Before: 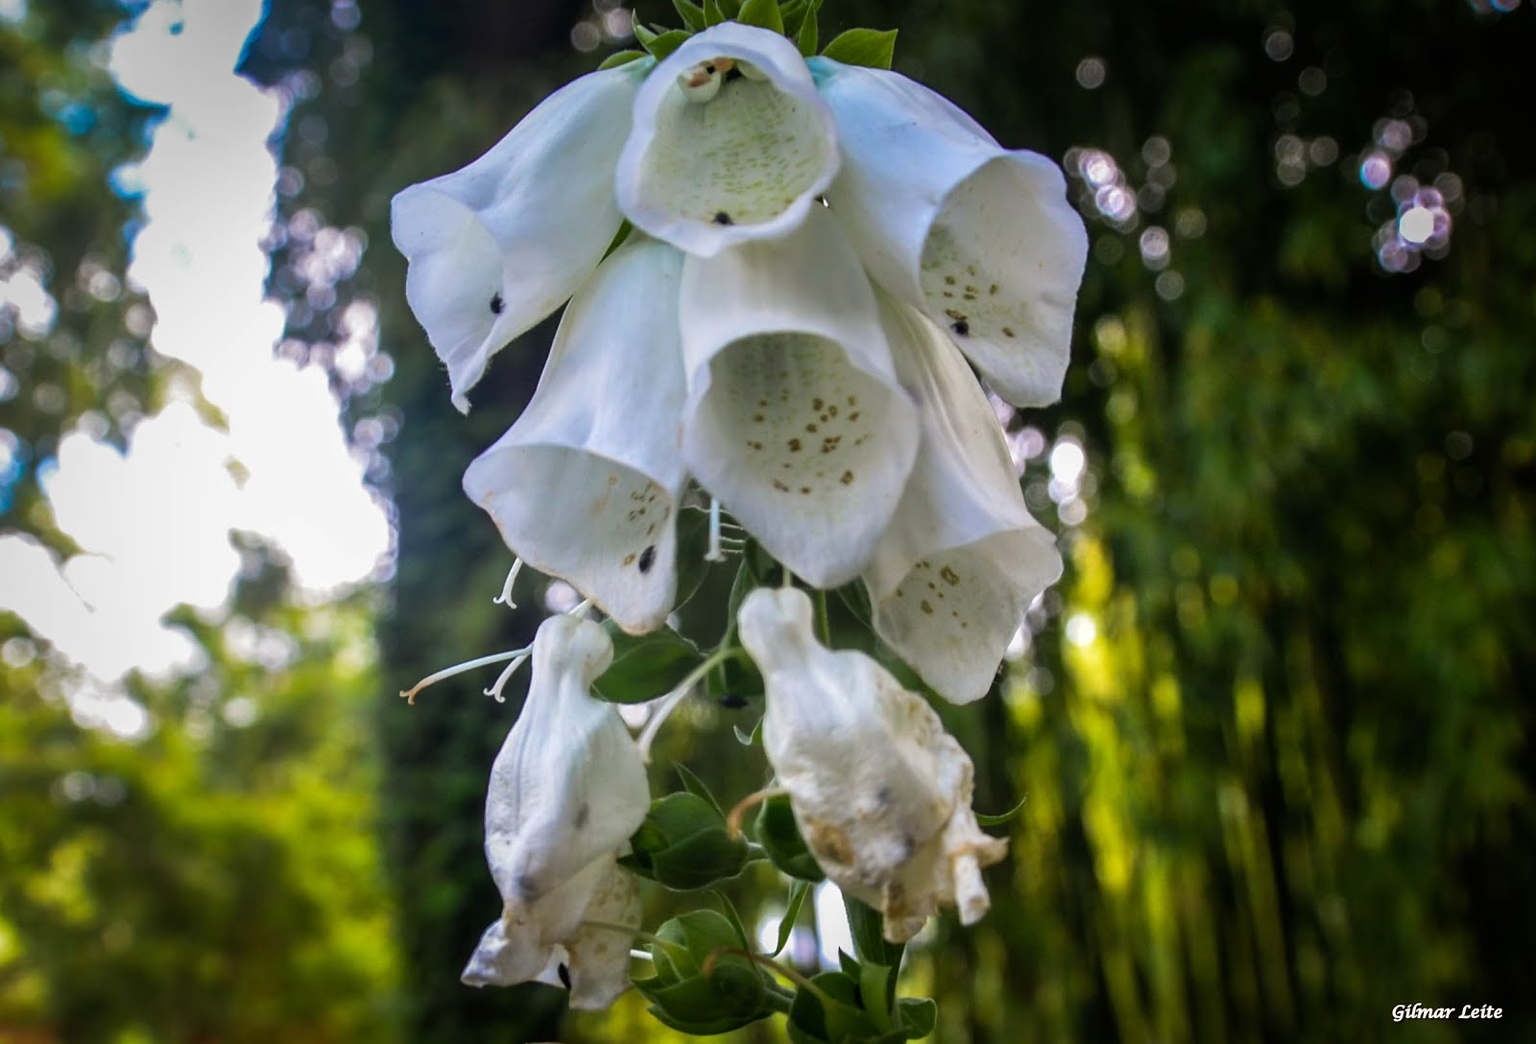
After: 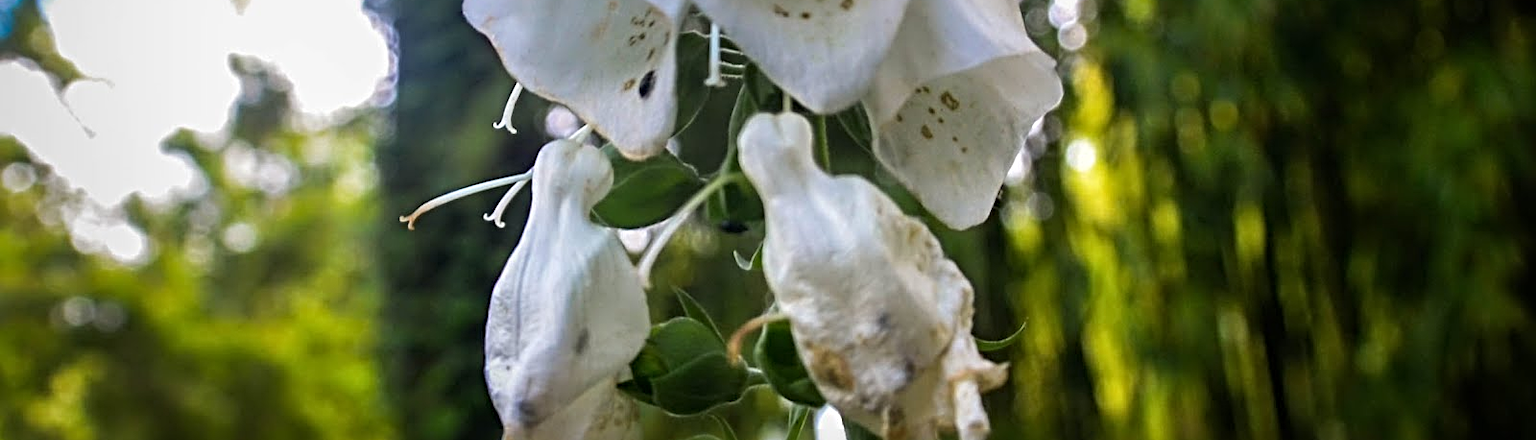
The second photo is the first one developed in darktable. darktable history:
sharpen: radius 4.883
crop: top 45.551%, bottom 12.262%
